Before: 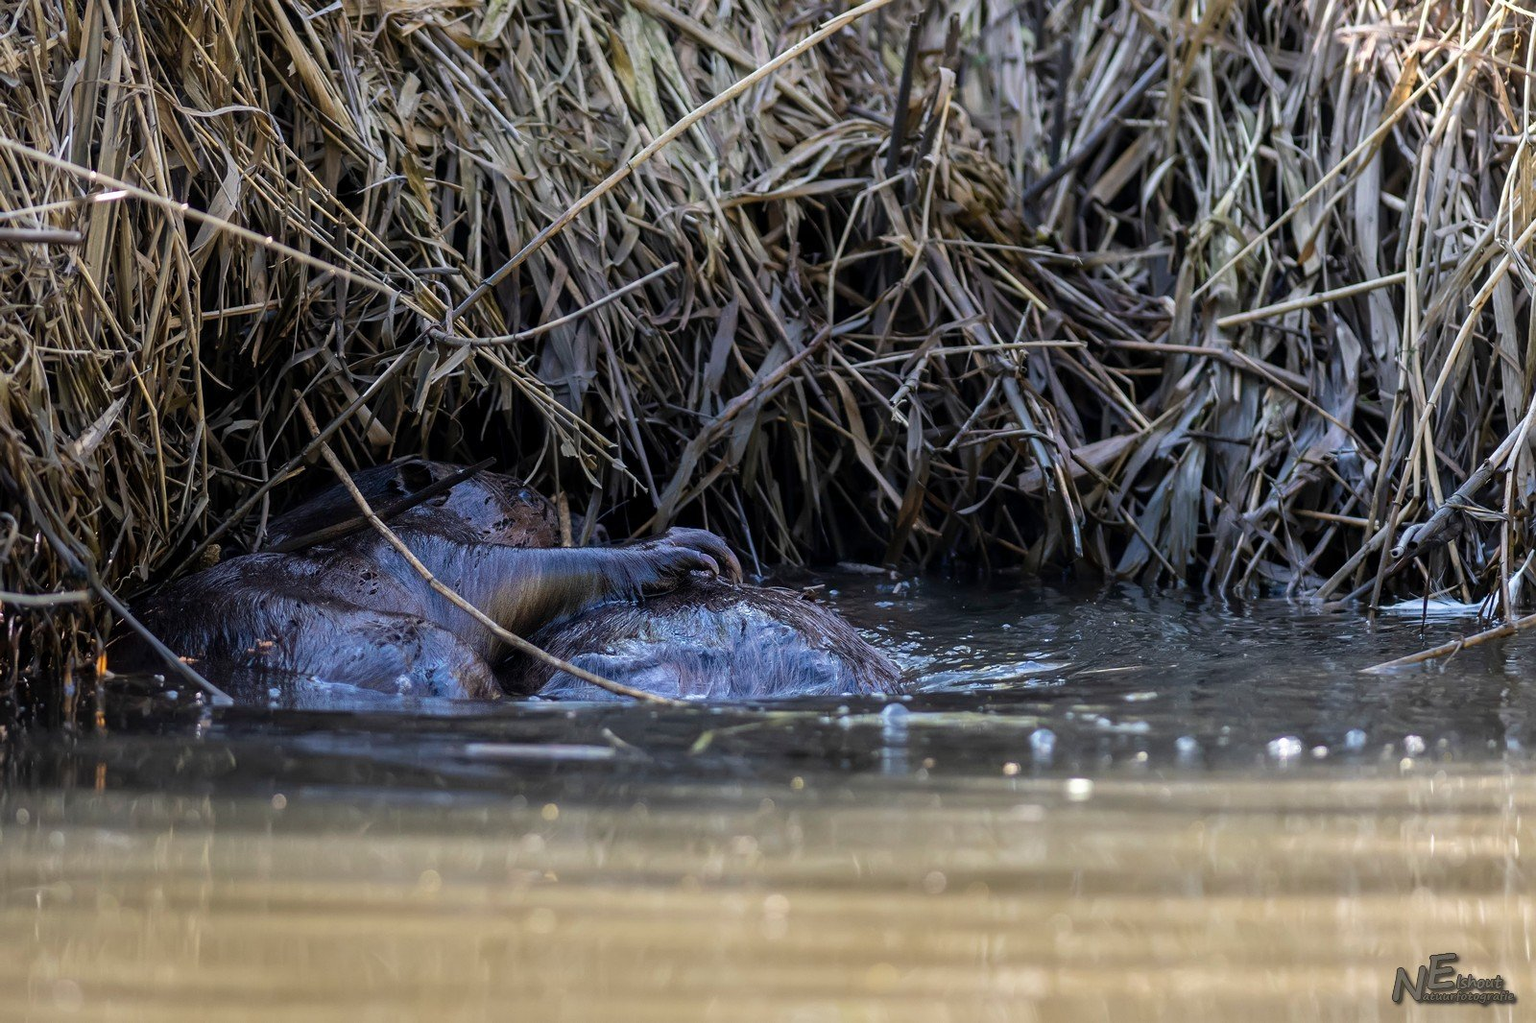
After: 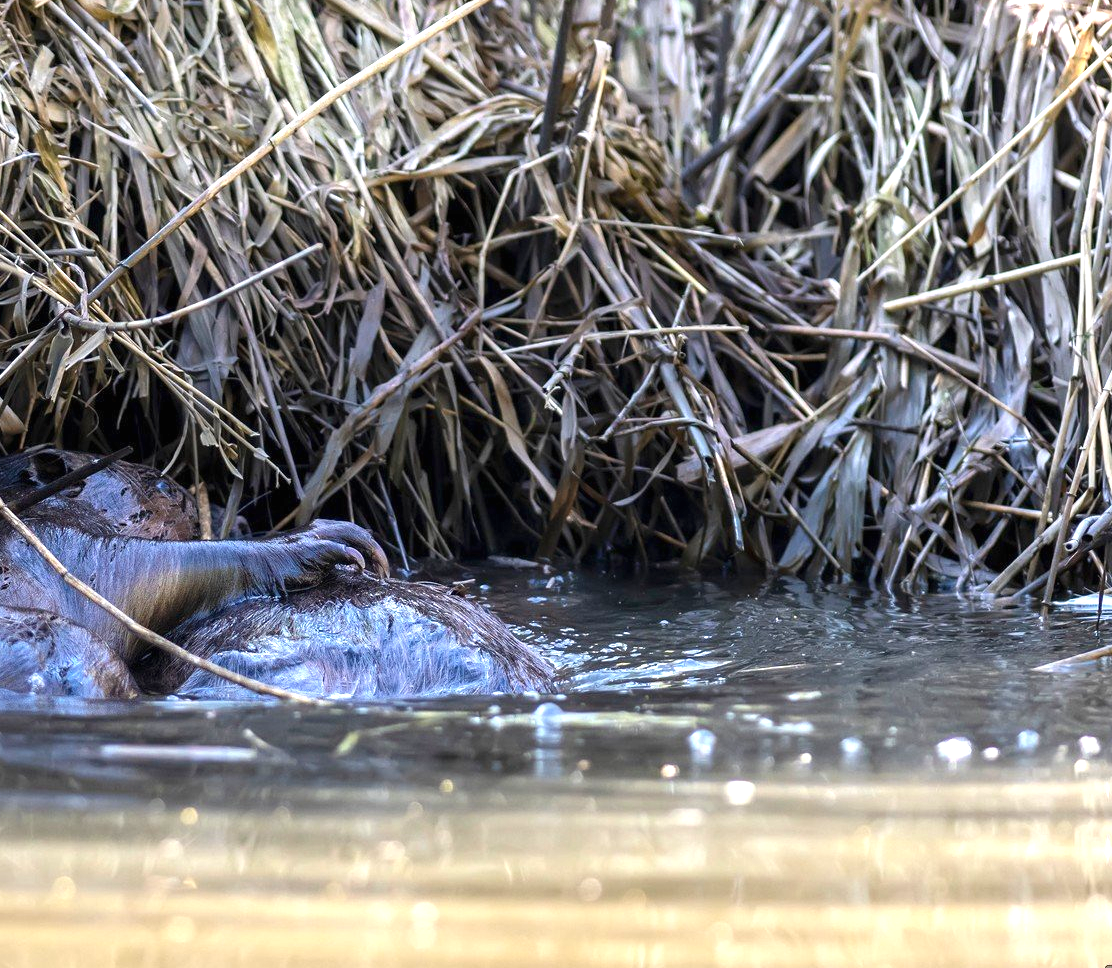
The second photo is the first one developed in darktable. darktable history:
crop and rotate: left 24.034%, top 2.838%, right 6.406%, bottom 6.299%
exposure: black level correction 0, exposure 1.1 EV, compensate highlight preservation false
tone equalizer: on, module defaults
